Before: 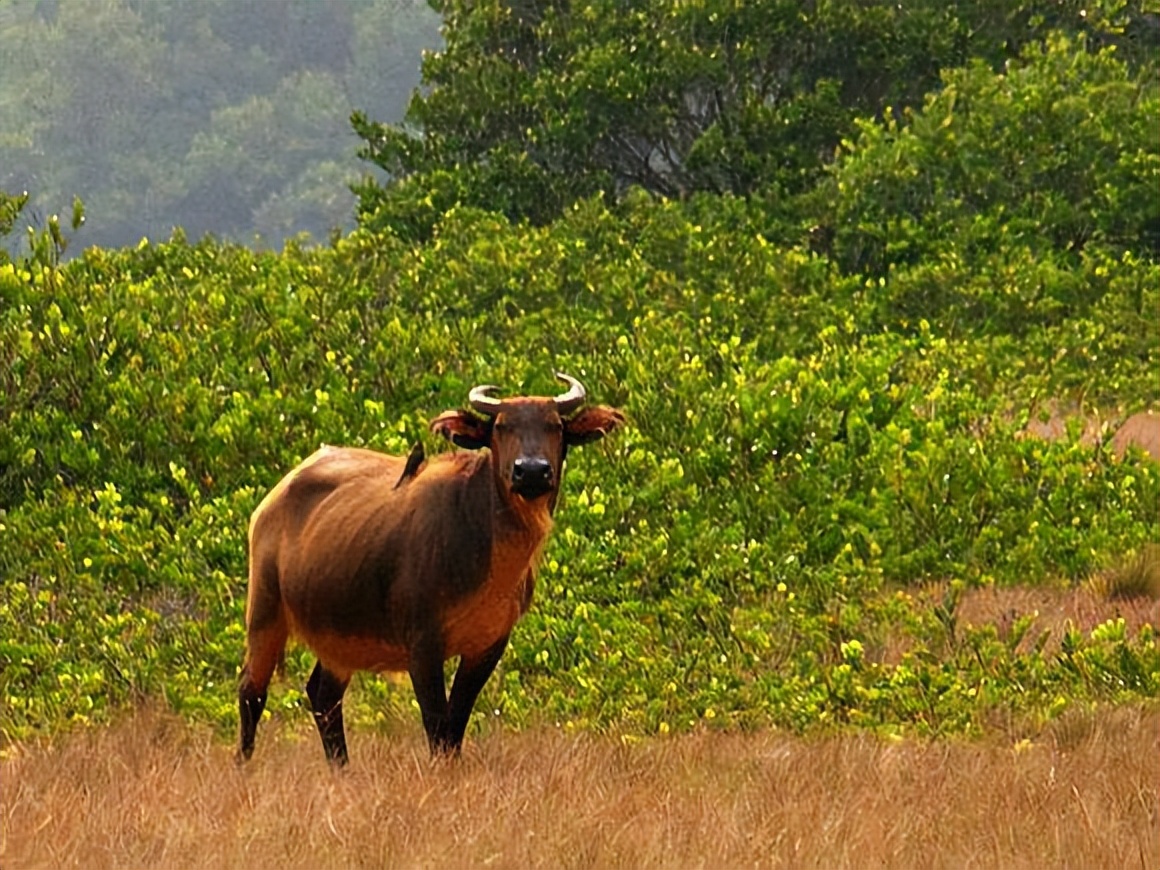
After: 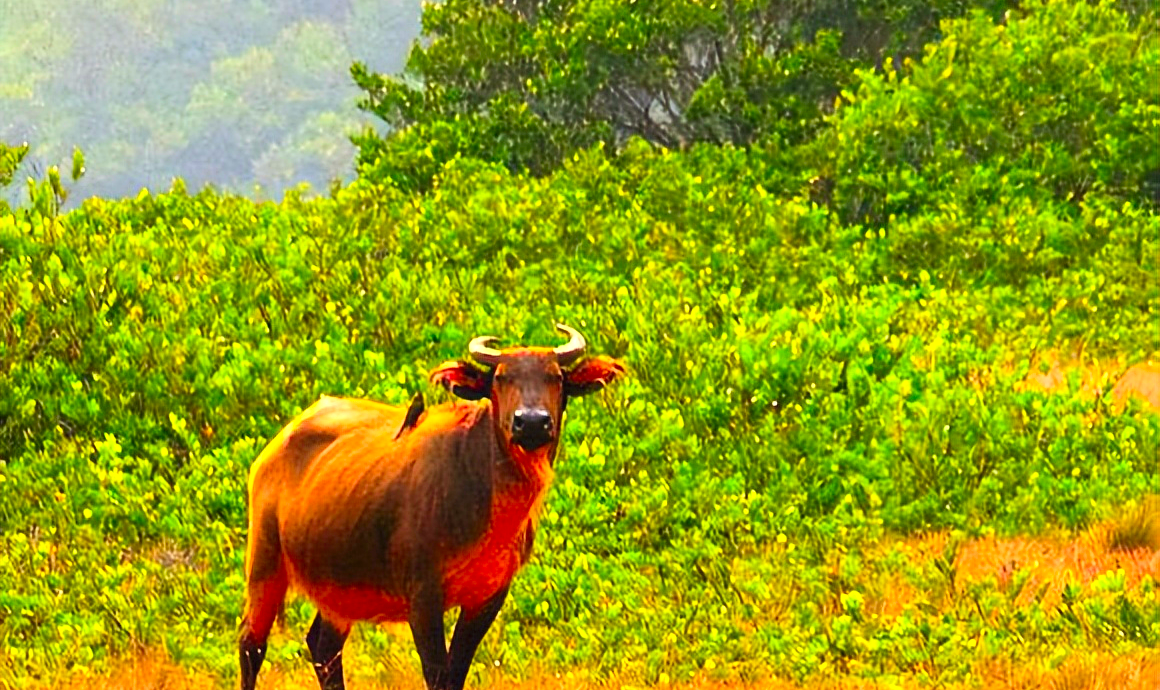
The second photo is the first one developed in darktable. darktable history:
crop and rotate: top 5.667%, bottom 14.937%
exposure: black level correction 0, exposure 0.7 EV, compensate exposure bias true, compensate highlight preservation false
contrast brightness saturation: contrast 0.2, brightness 0.2, saturation 0.8
color correction: highlights a* -0.95, highlights b* 4.5, shadows a* 3.55
